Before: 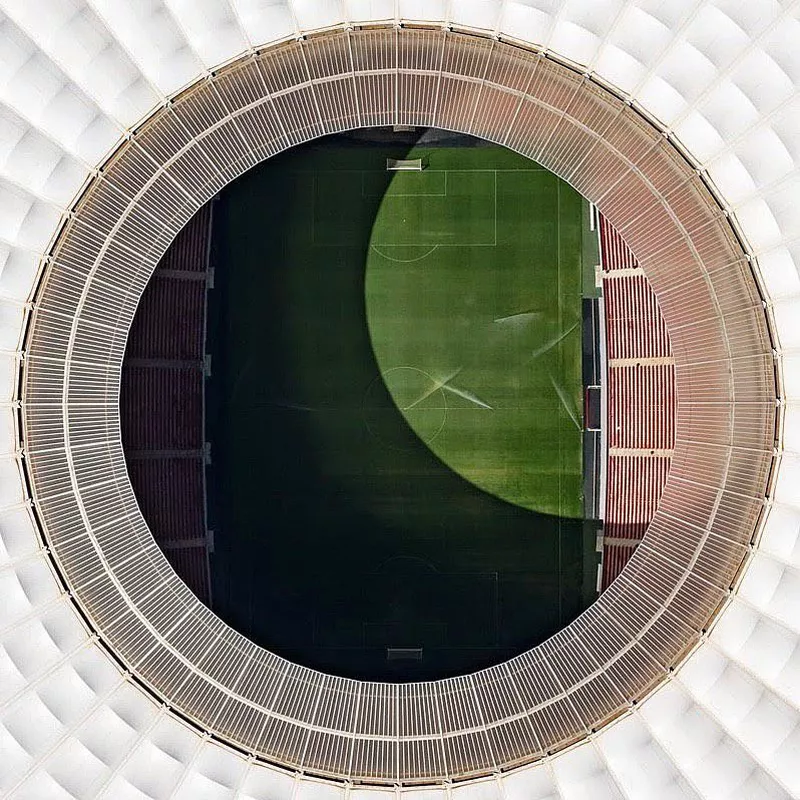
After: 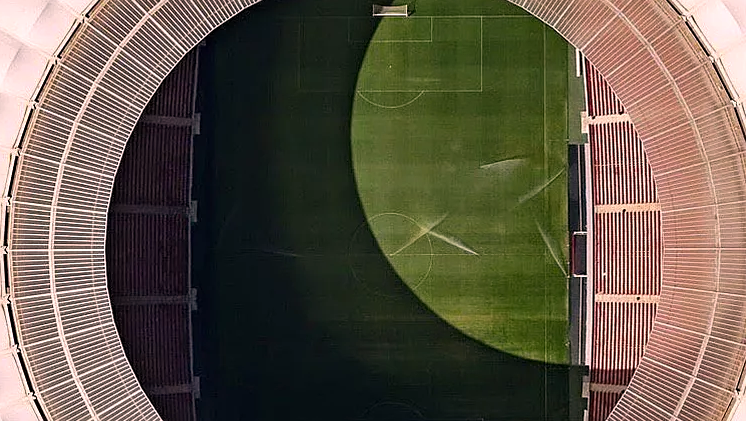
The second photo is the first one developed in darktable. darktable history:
crop: left 1.79%, top 19.32%, right 4.895%, bottom 27.976%
sharpen: amount 0.205
color correction: highlights a* 12.84, highlights b* 5.51
